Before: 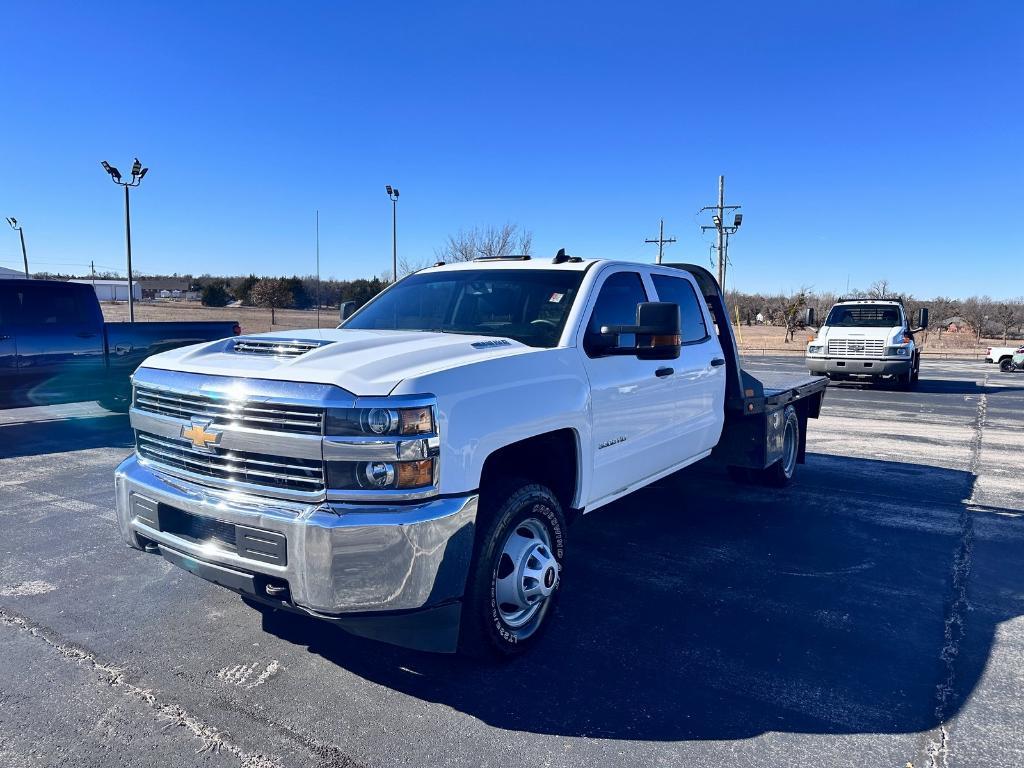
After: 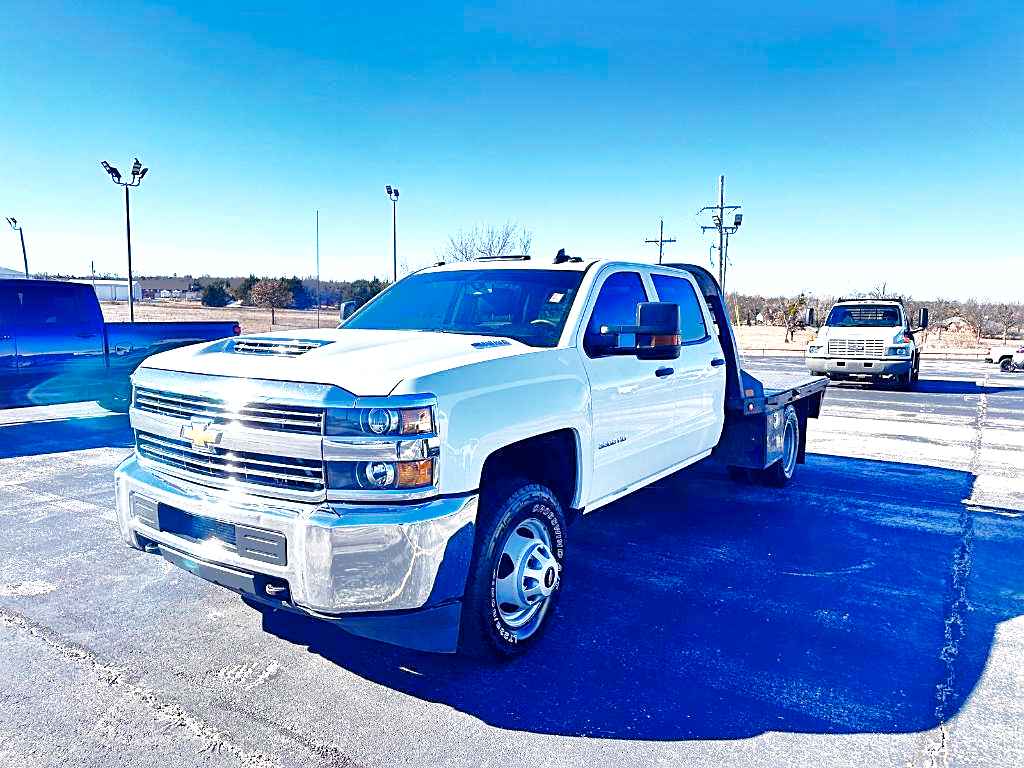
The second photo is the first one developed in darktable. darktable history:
color balance rgb: perceptual saturation grading › global saturation 20%, global vibrance 10%
shadows and highlights: shadows 40, highlights -60
base curve: curves: ch0 [(0, 0) (0.032, 0.037) (0.105, 0.228) (0.435, 0.76) (0.856, 0.983) (1, 1)], preserve colors none
local contrast: mode bilateral grid, contrast 15, coarseness 36, detail 105%, midtone range 0.2
exposure: black level correction 0, exposure 1 EV, compensate highlight preservation false
sharpen: on, module defaults
